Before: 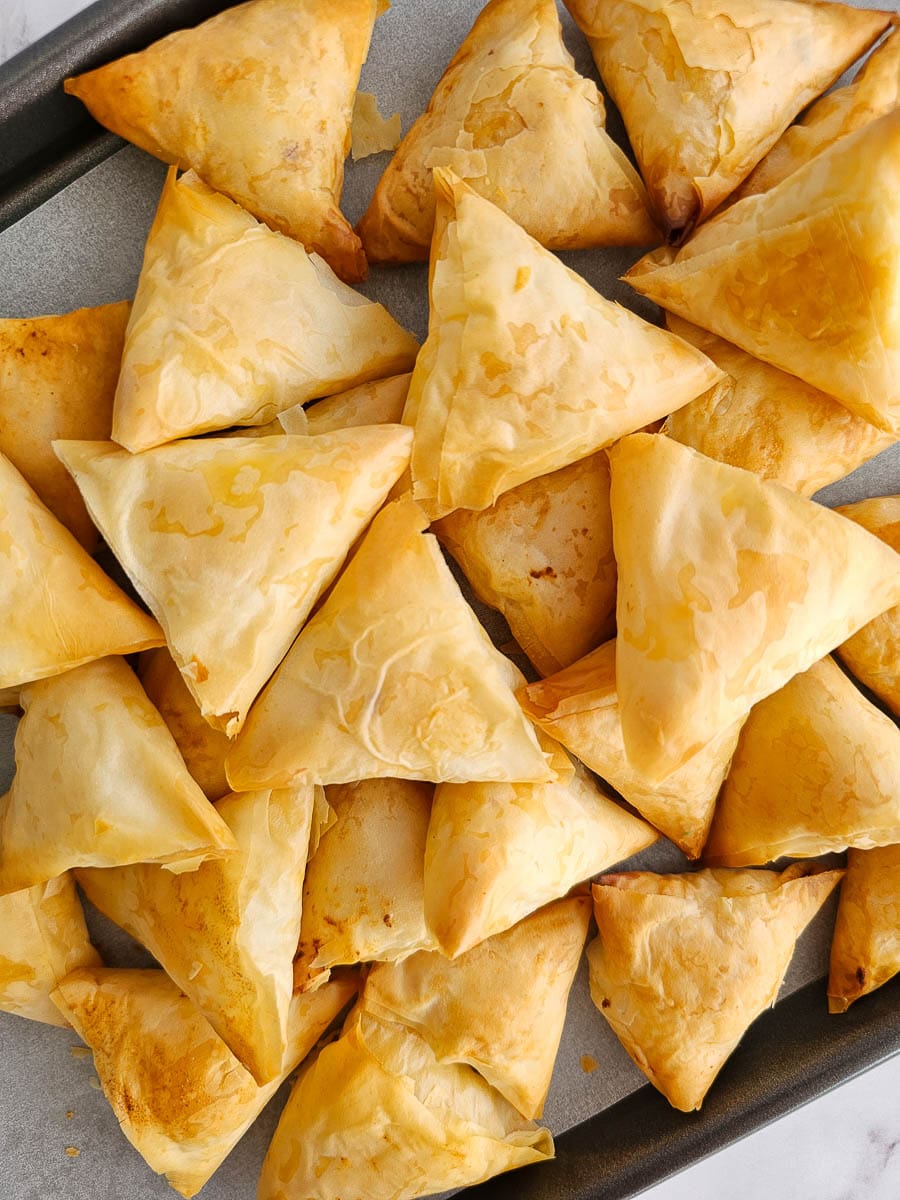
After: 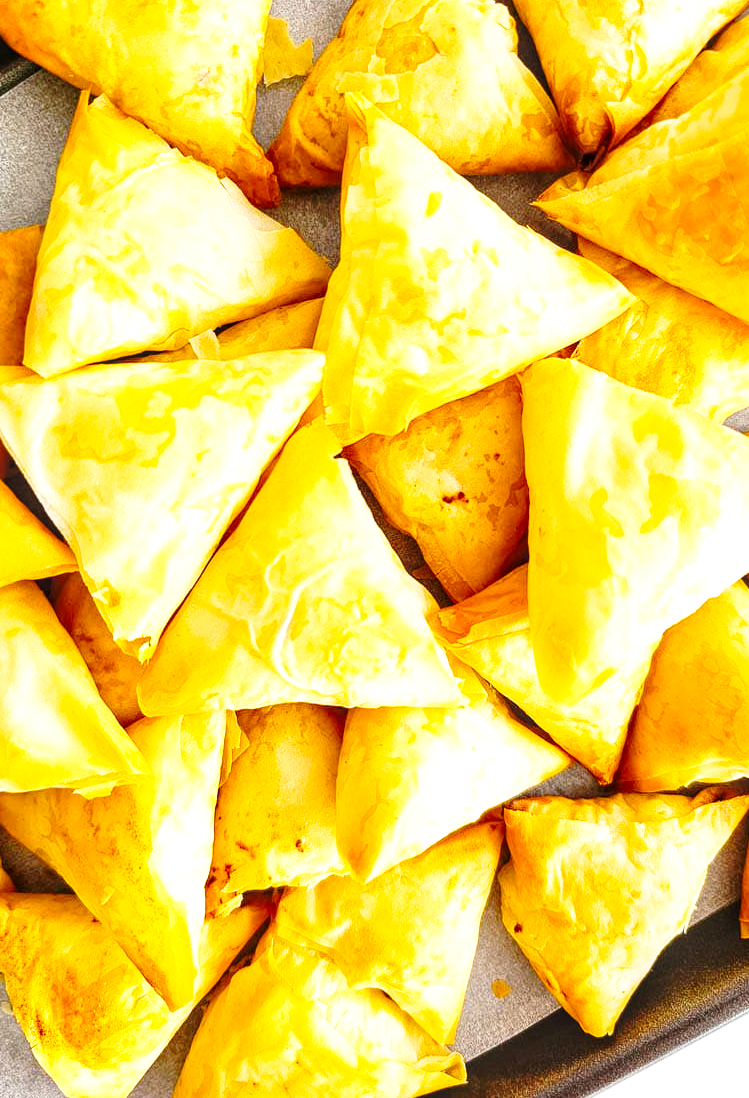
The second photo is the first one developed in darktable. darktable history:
base curve: curves: ch0 [(0, 0) (0.028, 0.03) (0.121, 0.232) (0.46, 0.748) (0.859, 0.968) (1, 1)], preserve colors none
color balance rgb: perceptual saturation grading › global saturation 25.299%, perceptual brilliance grading › global brilliance 24.449%, global vibrance 14.84%
local contrast: on, module defaults
crop: left 9.812%, top 6.296%, right 6.918%, bottom 2.124%
